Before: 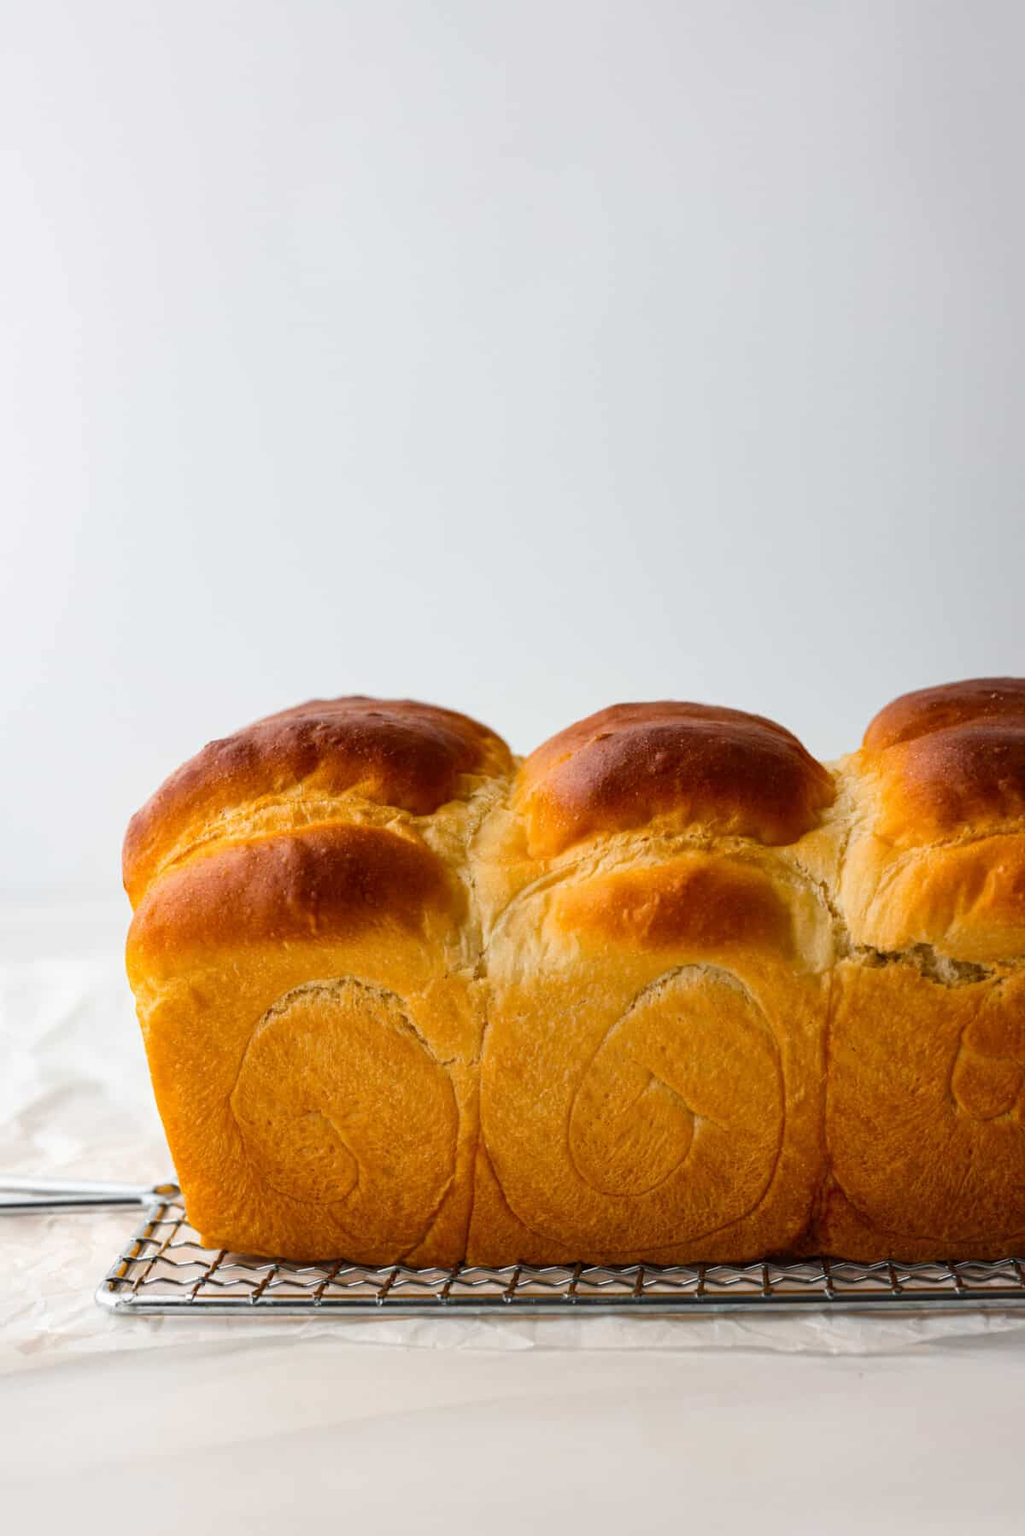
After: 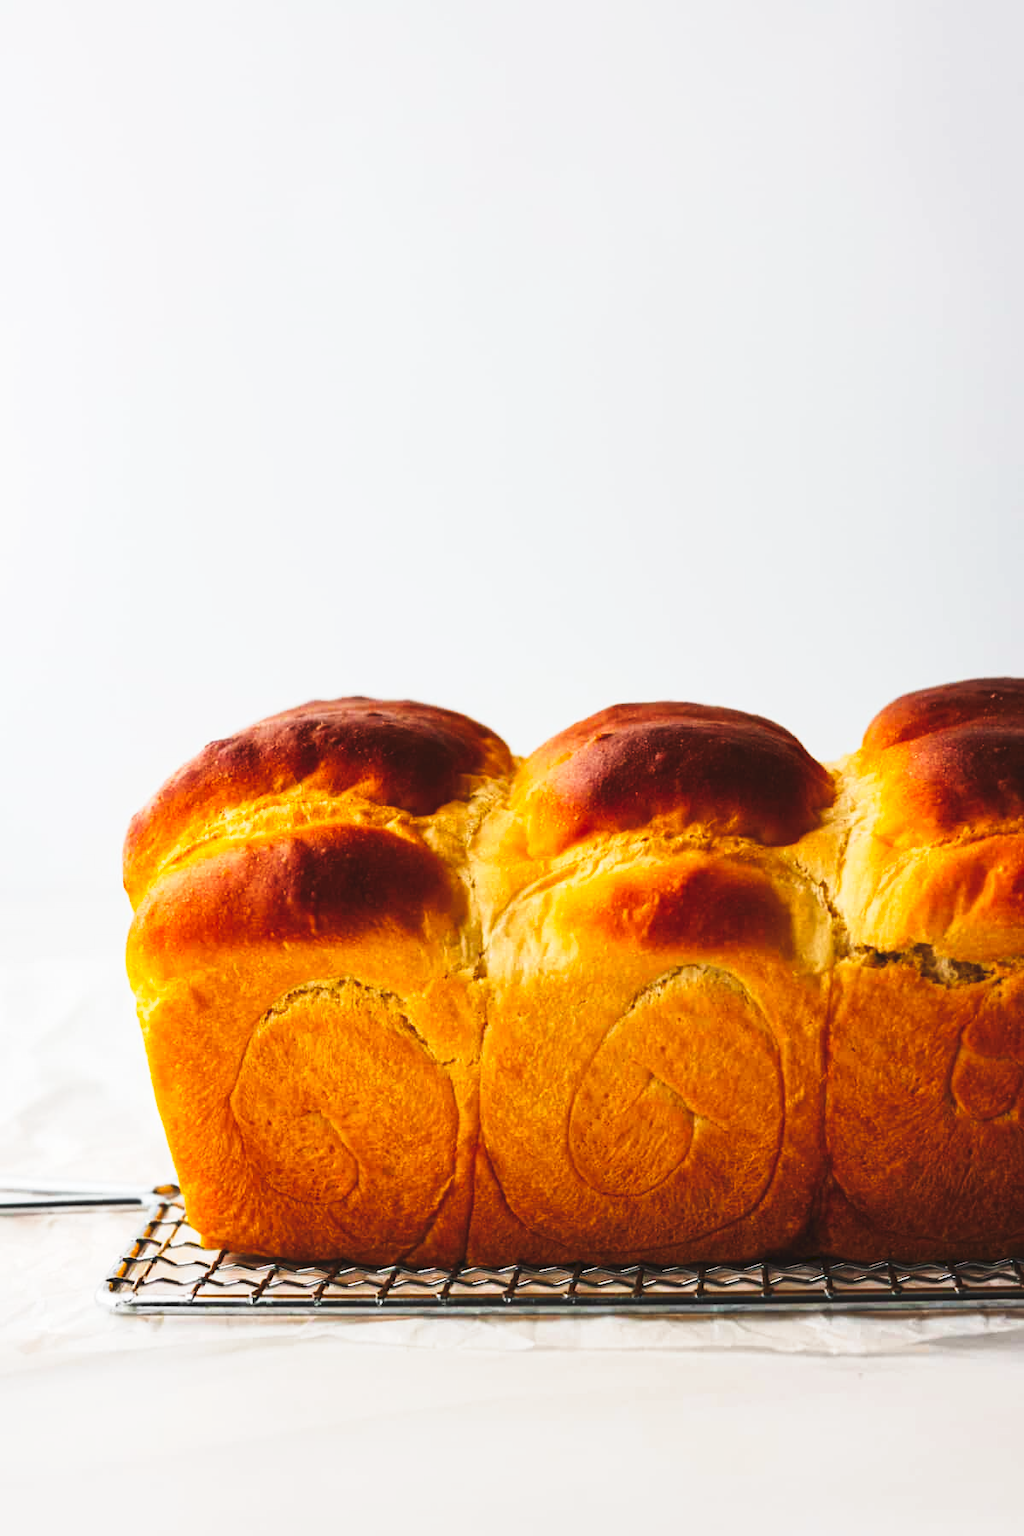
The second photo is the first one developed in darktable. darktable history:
tone curve: curves: ch0 [(0, 0) (0.003, 0.06) (0.011, 0.059) (0.025, 0.065) (0.044, 0.076) (0.069, 0.088) (0.1, 0.102) (0.136, 0.116) (0.177, 0.137) (0.224, 0.169) (0.277, 0.214) (0.335, 0.271) (0.399, 0.356) (0.468, 0.459) (0.543, 0.579) (0.623, 0.705) (0.709, 0.823) (0.801, 0.918) (0.898, 0.963) (1, 1)], preserve colors none
